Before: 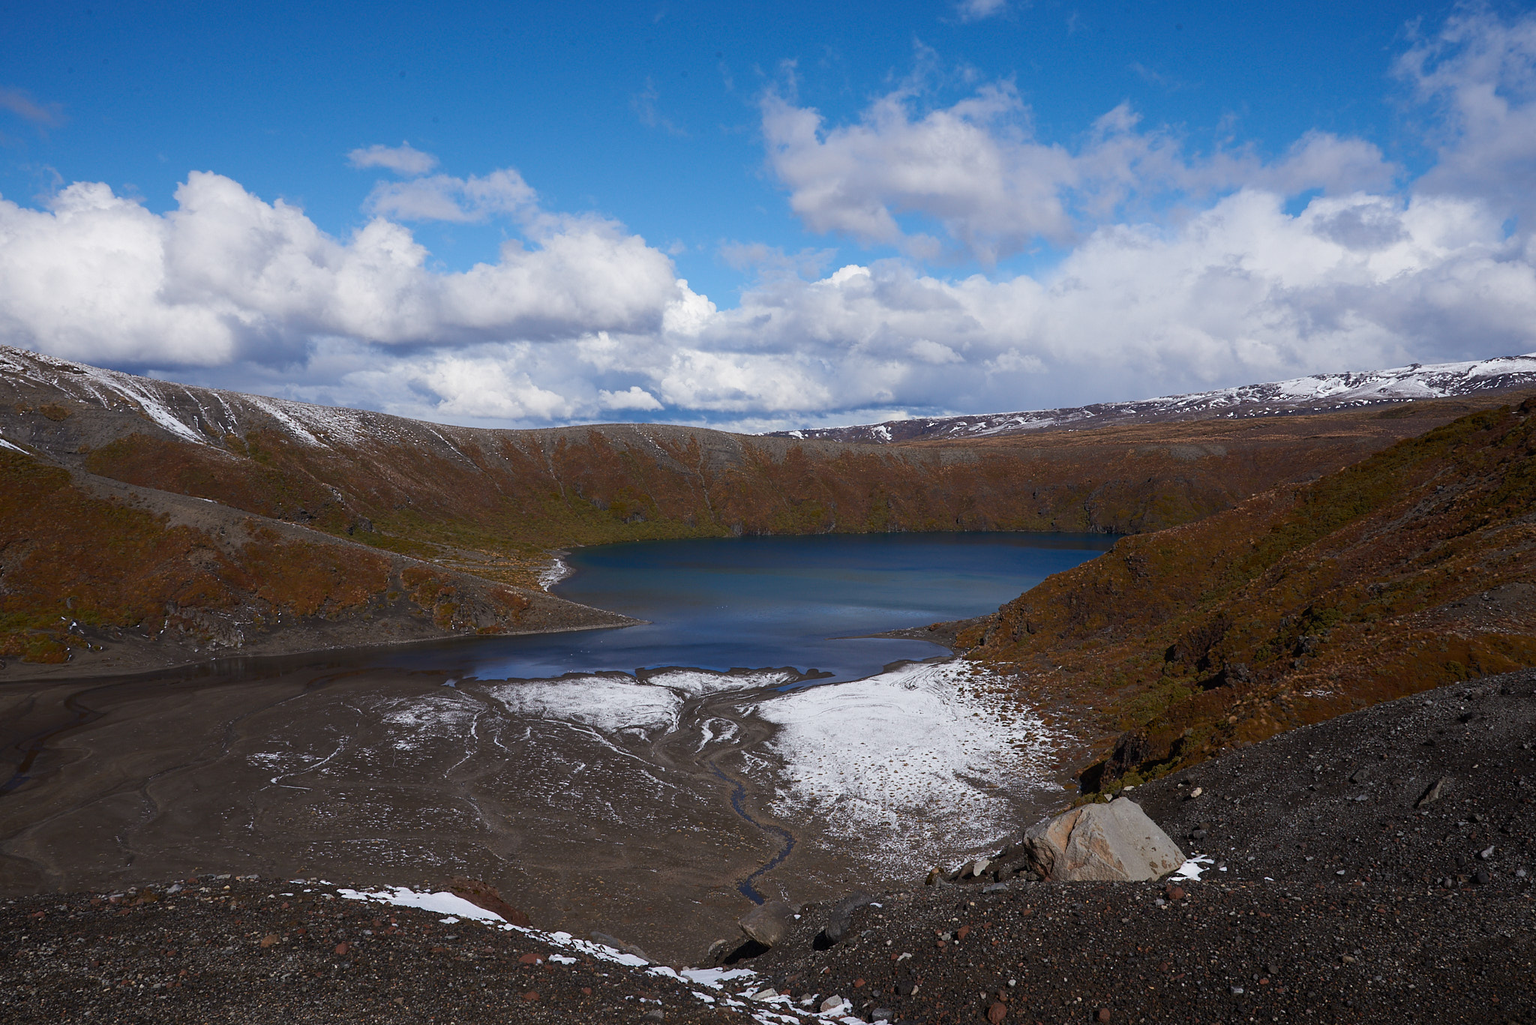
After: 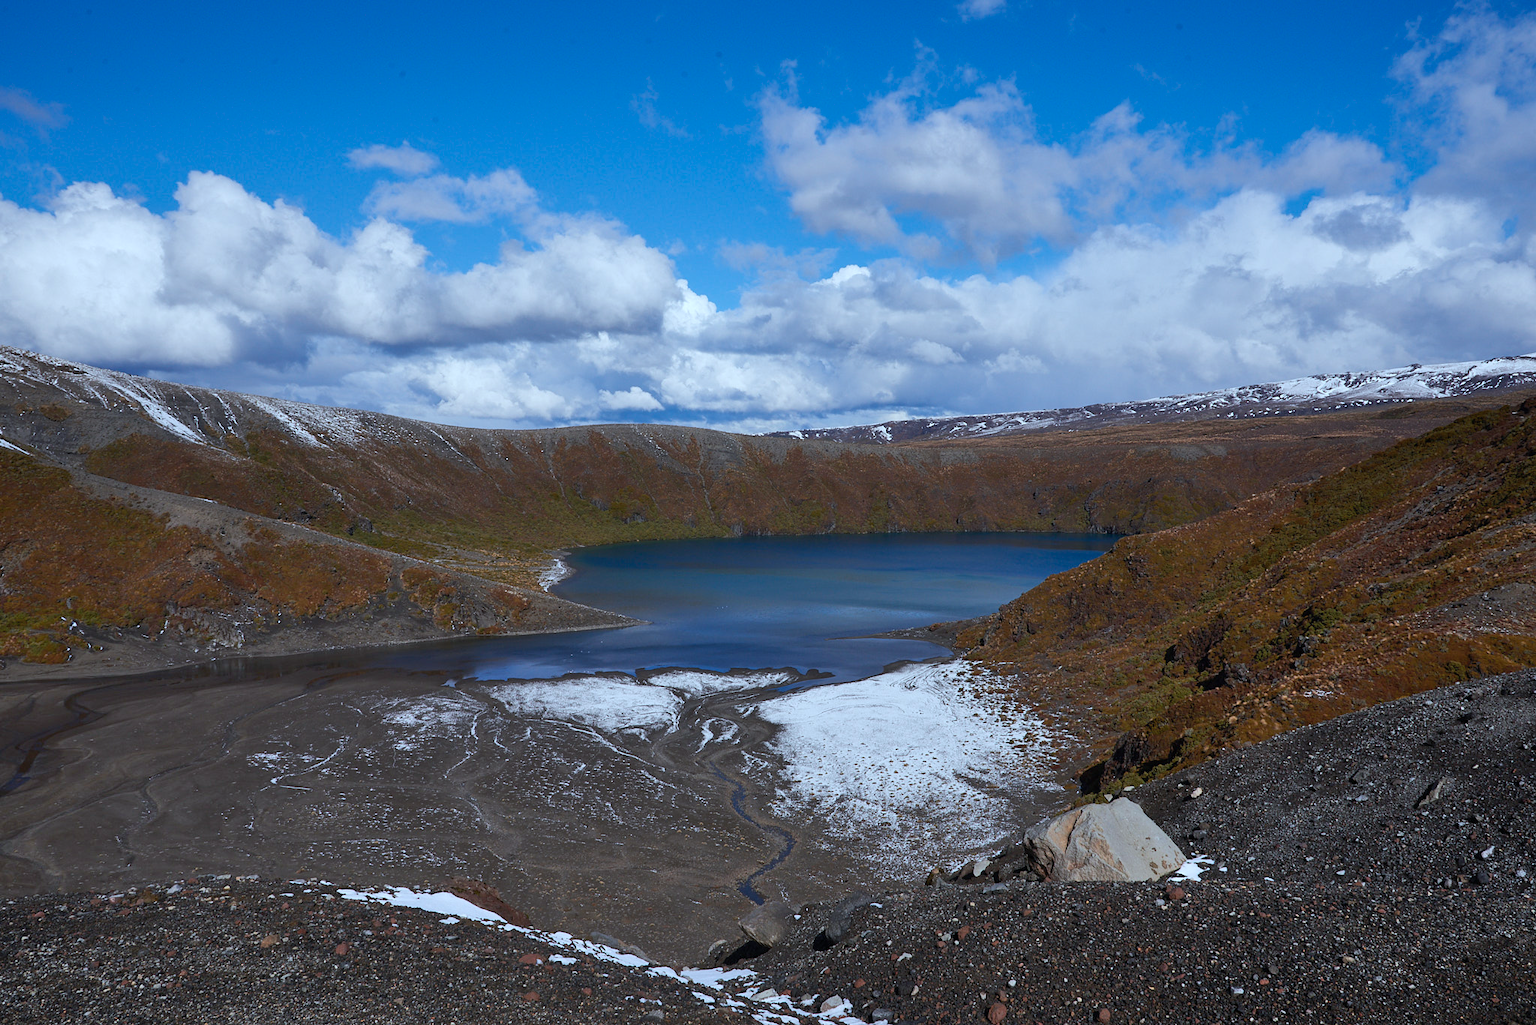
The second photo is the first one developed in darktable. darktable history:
shadows and highlights: soften with gaussian
color calibration: illuminant F (fluorescent), F source F9 (Cool White Deluxe 4150 K) – high CRI, x 0.374, y 0.373, temperature 4158.34 K
